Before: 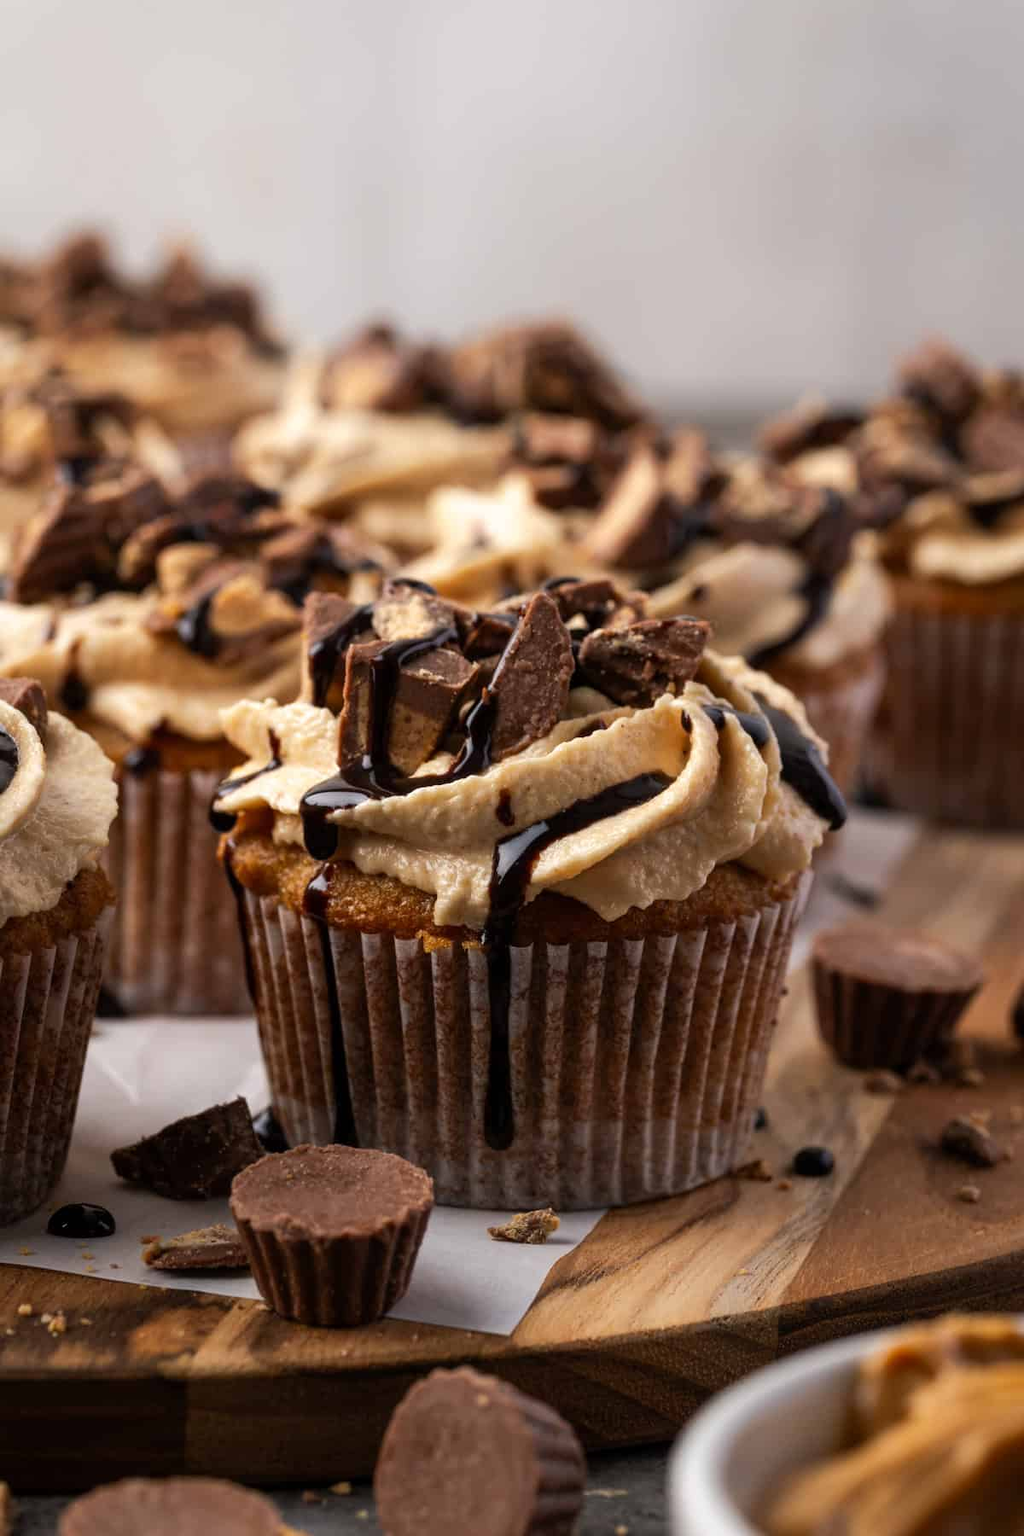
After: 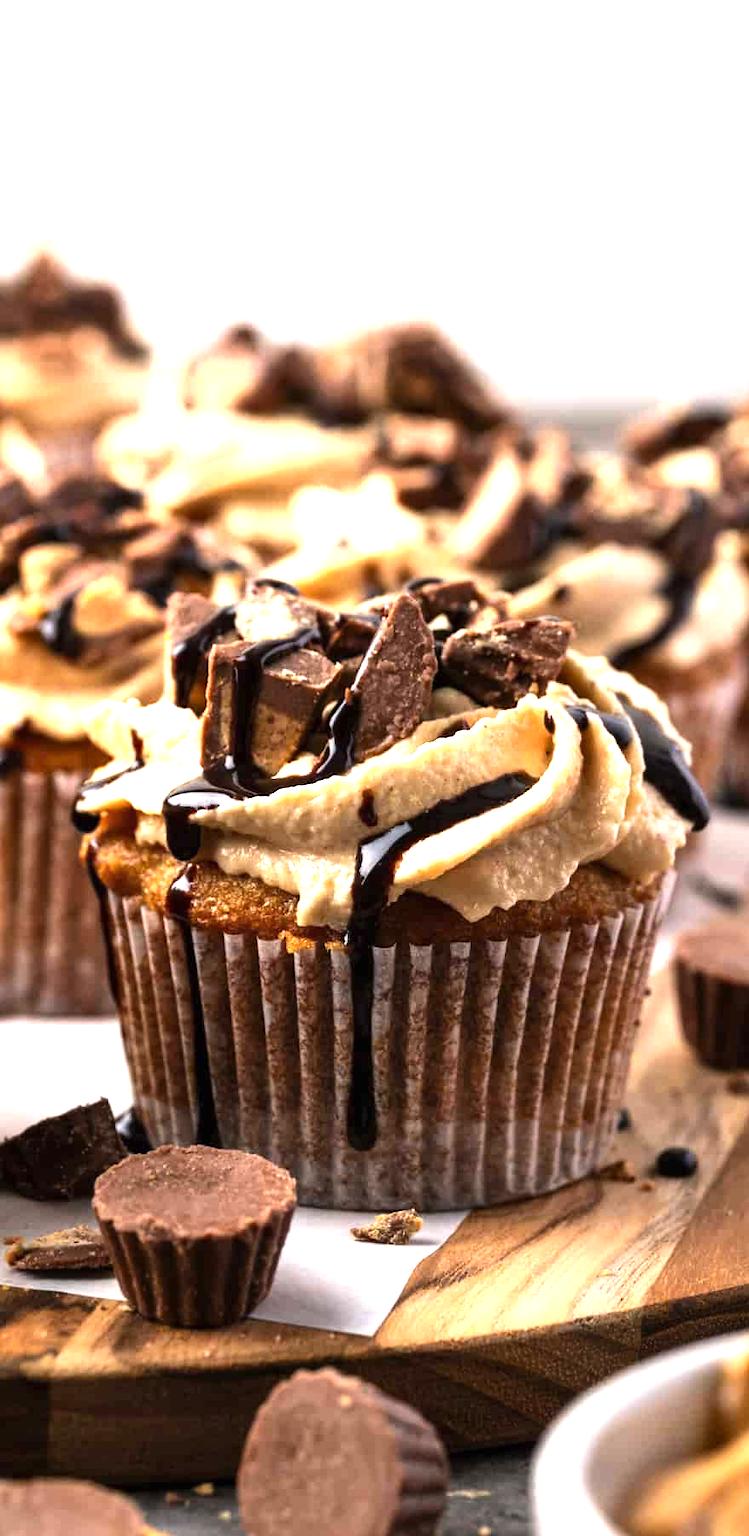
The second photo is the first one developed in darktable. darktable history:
shadows and highlights: shadows 52.34, highlights -28.23, soften with gaussian
exposure: black level correction 0, exposure 1.1 EV, compensate highlight preservation false
crop: left 13.443%, right 13.31%
tone equalizer: -8 EV -0.417 EV, -7 EV -0.389 EV, -6 EV -0.333 EV, -5 EV -0.222 EV, -3 EV 0.222 EV, -2 EV 0.333 EV, -1 EV 0.389 EV, +0 EV 0.417 EV, edges refinement/feathering 500, mask exposure compensation -1.57 EV, preserve details no
